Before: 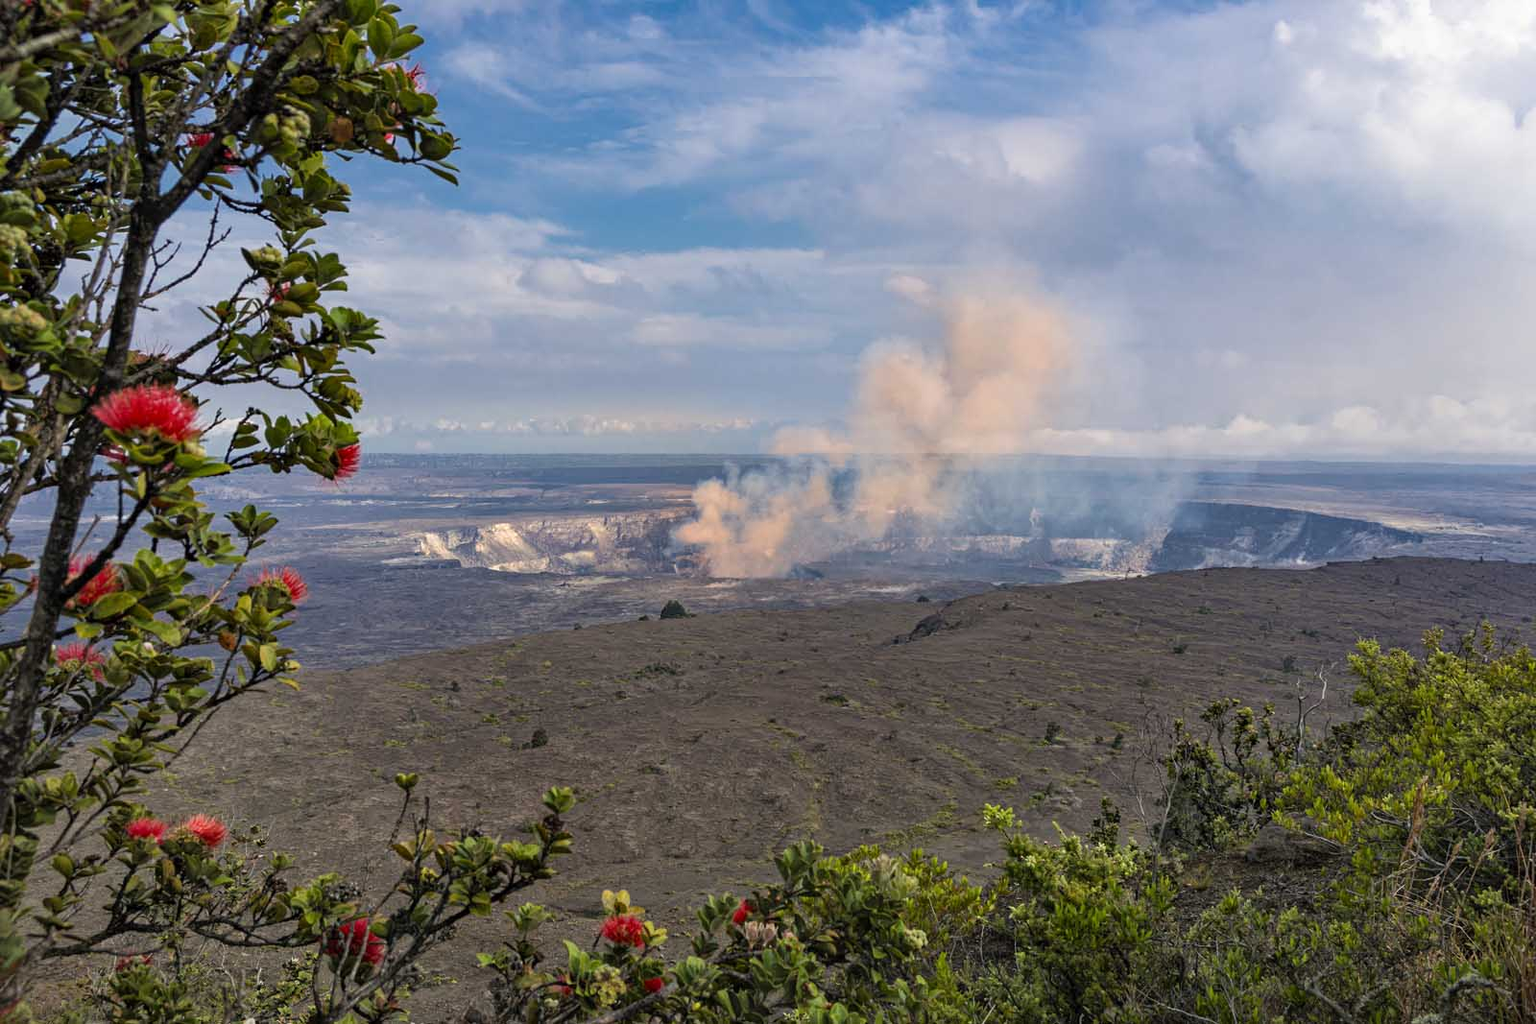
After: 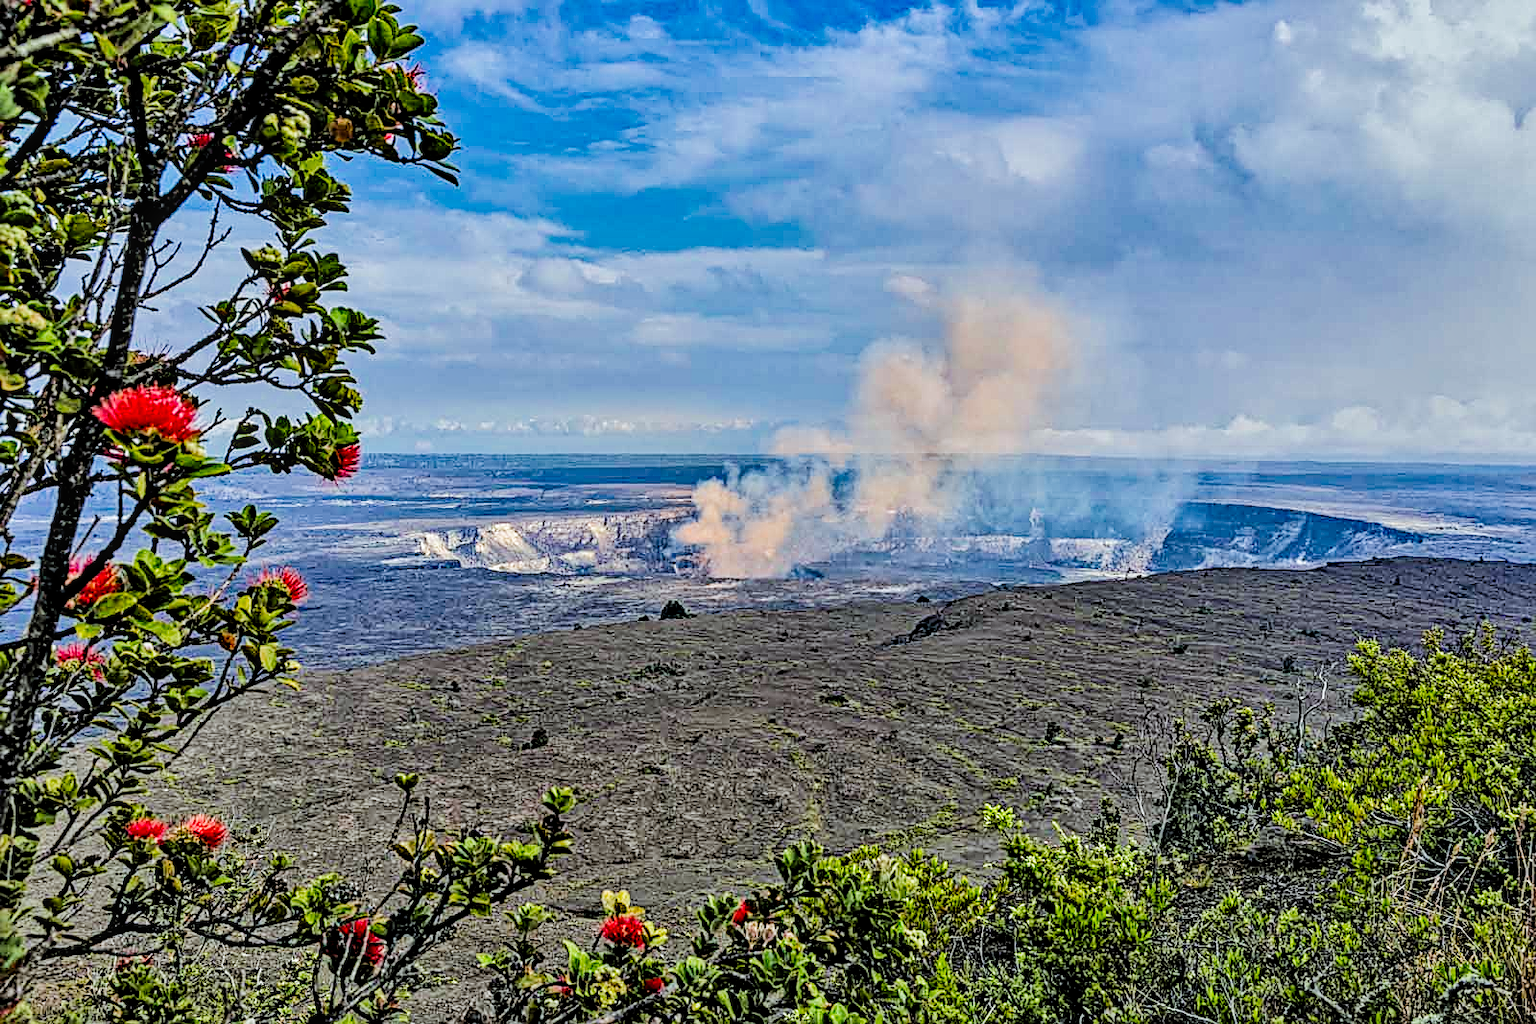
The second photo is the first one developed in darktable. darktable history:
color calibration: illuminant Planckian (black body), adaptation linear Bradford (ICC v4), x 0.364, y 0.367, temperature 4417.56 K, saturation algorithm version 1 (2020)
filmic rgb: black relative exposure -7.75 EV, white relative exposure 4.4 EV, threshold 3 EV, hardness 3.76, latitude 38.11%, contrast 0.966, highlights saturation mix 10%, shadows ↔ highlights balance 4.59%, color science v4 (2020), enable highlight reconstruction true
local contrast: on, module defaults
shadows and highlights: soften with gaussian
contrast brightness saturation: contrast 0.04, saturation 0.16
sharpen: on, module defaults
contrast equalizer: octaves 7, y [[0.5, 0.542, 0.583, 0.625, 0.667, 0.708], [0.5 ×6], [0.5 ×6], [0 ×6], [0 ×6]]
base curve: curves: ch0 [(0, 0) (0.262, 0.32) (0.722, 0.705) (1, 1)]
tone curve: curves: ch0 [(0, 0) (0.004, 0.002) (0.02, 0.013) (0.218, 0.218) (0.664, 0.718) (0.832, 0.873) (1, 1)], preserve colors none
